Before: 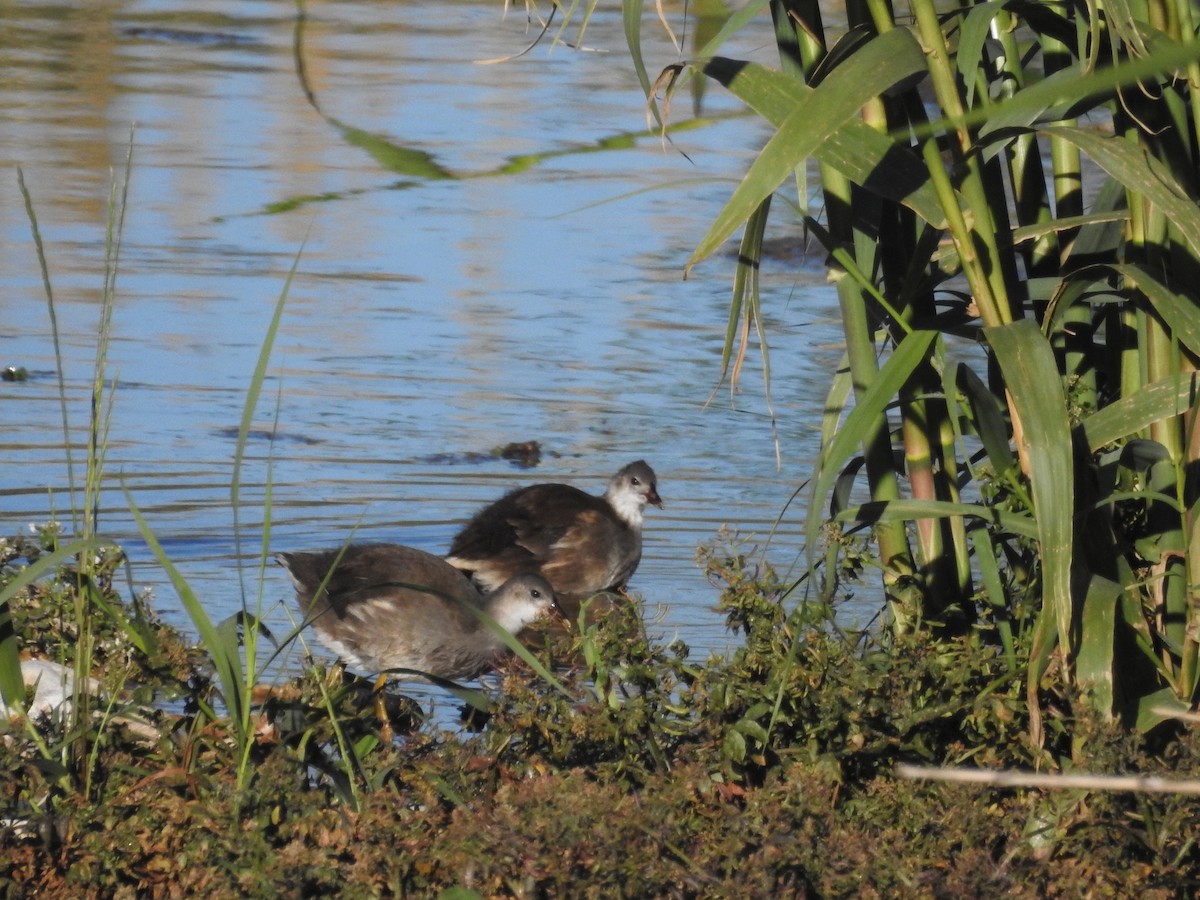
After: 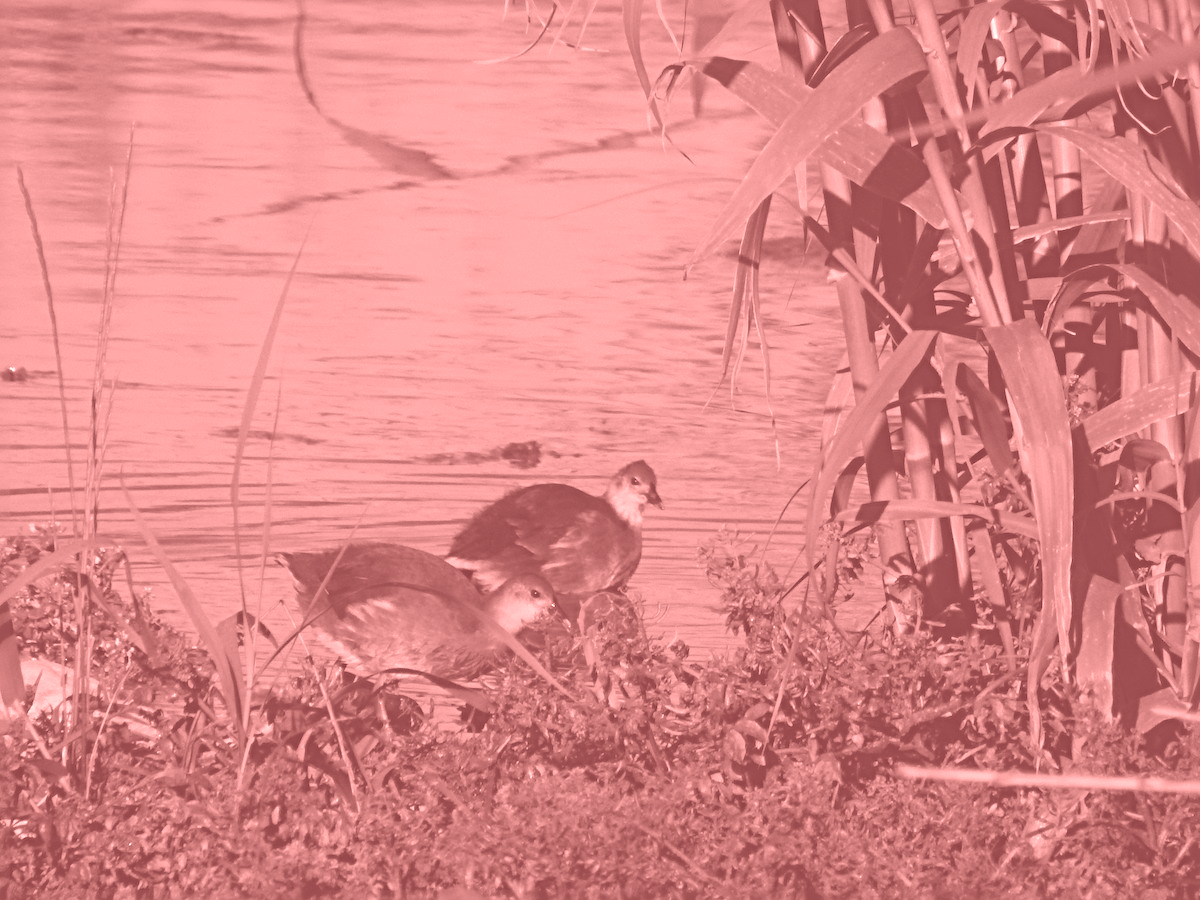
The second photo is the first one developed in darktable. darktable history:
colorize: saturation 51%, source mix 50.67%, lightness 50.67%
tone equalizer: -8 EV -0.417 EV, -7 EV -0.389 EV, -6 EV -0.333 EV, -5 EV -0.222 EV, -3 EV 0.222 EV, -2 EV 0.333 EV, -1 EV 0.389 EV, +0 EV 0.417 EV, edges refinement/feathering 500, mask exposure compensation -1.57 EV, preserve details no
sharpen: radius 4
